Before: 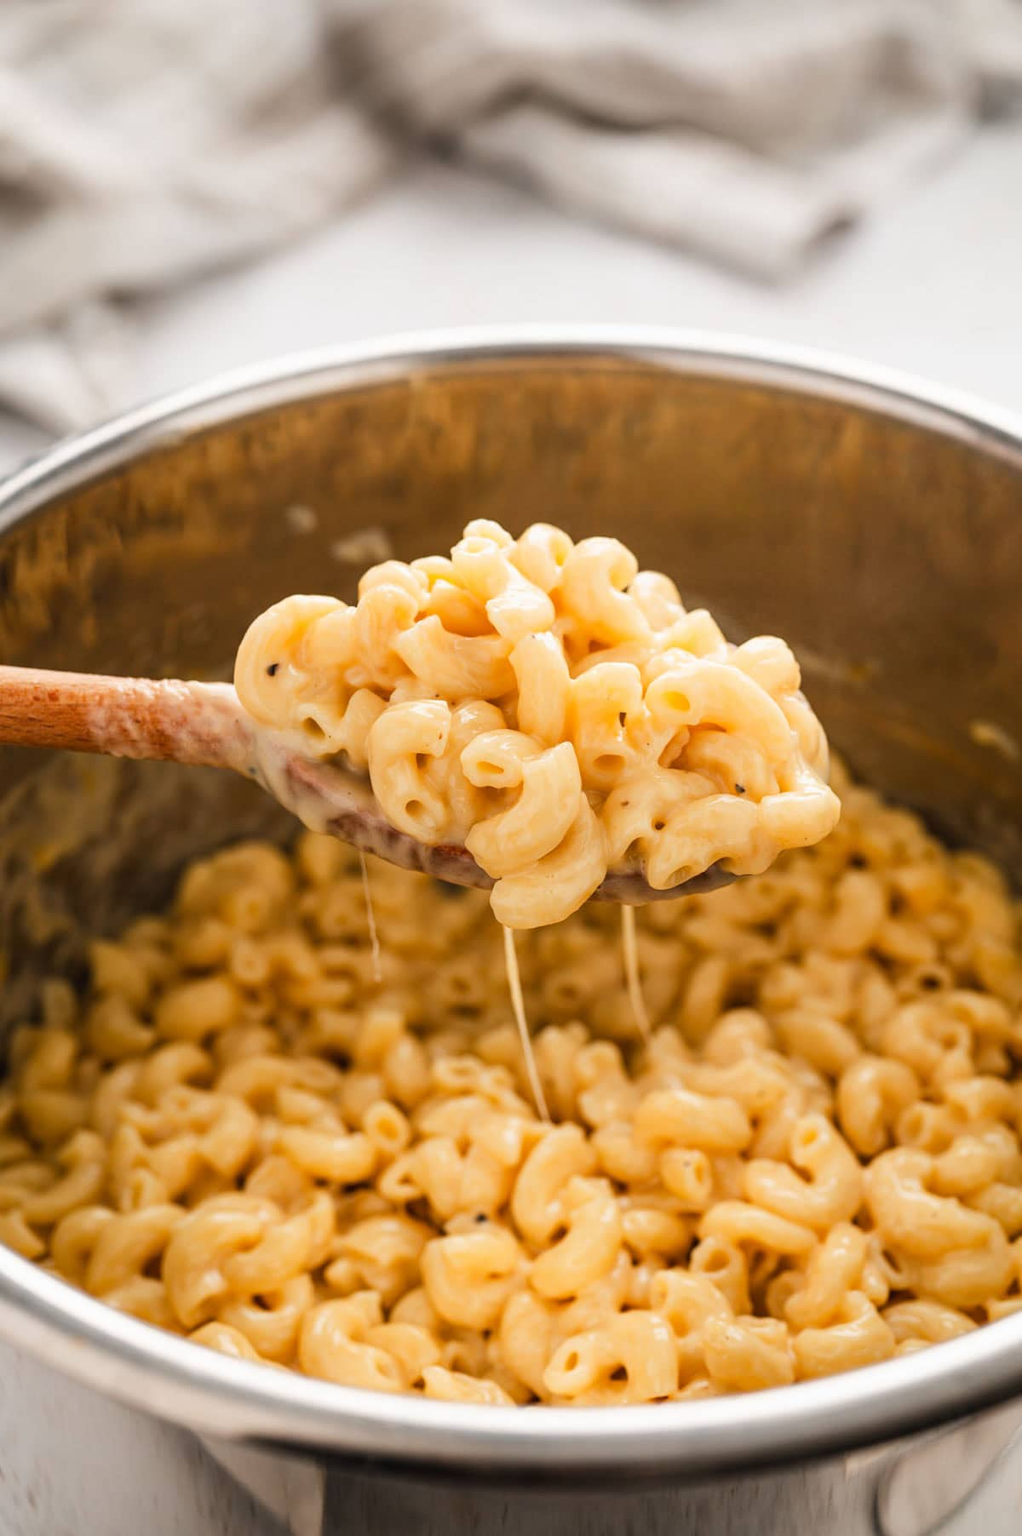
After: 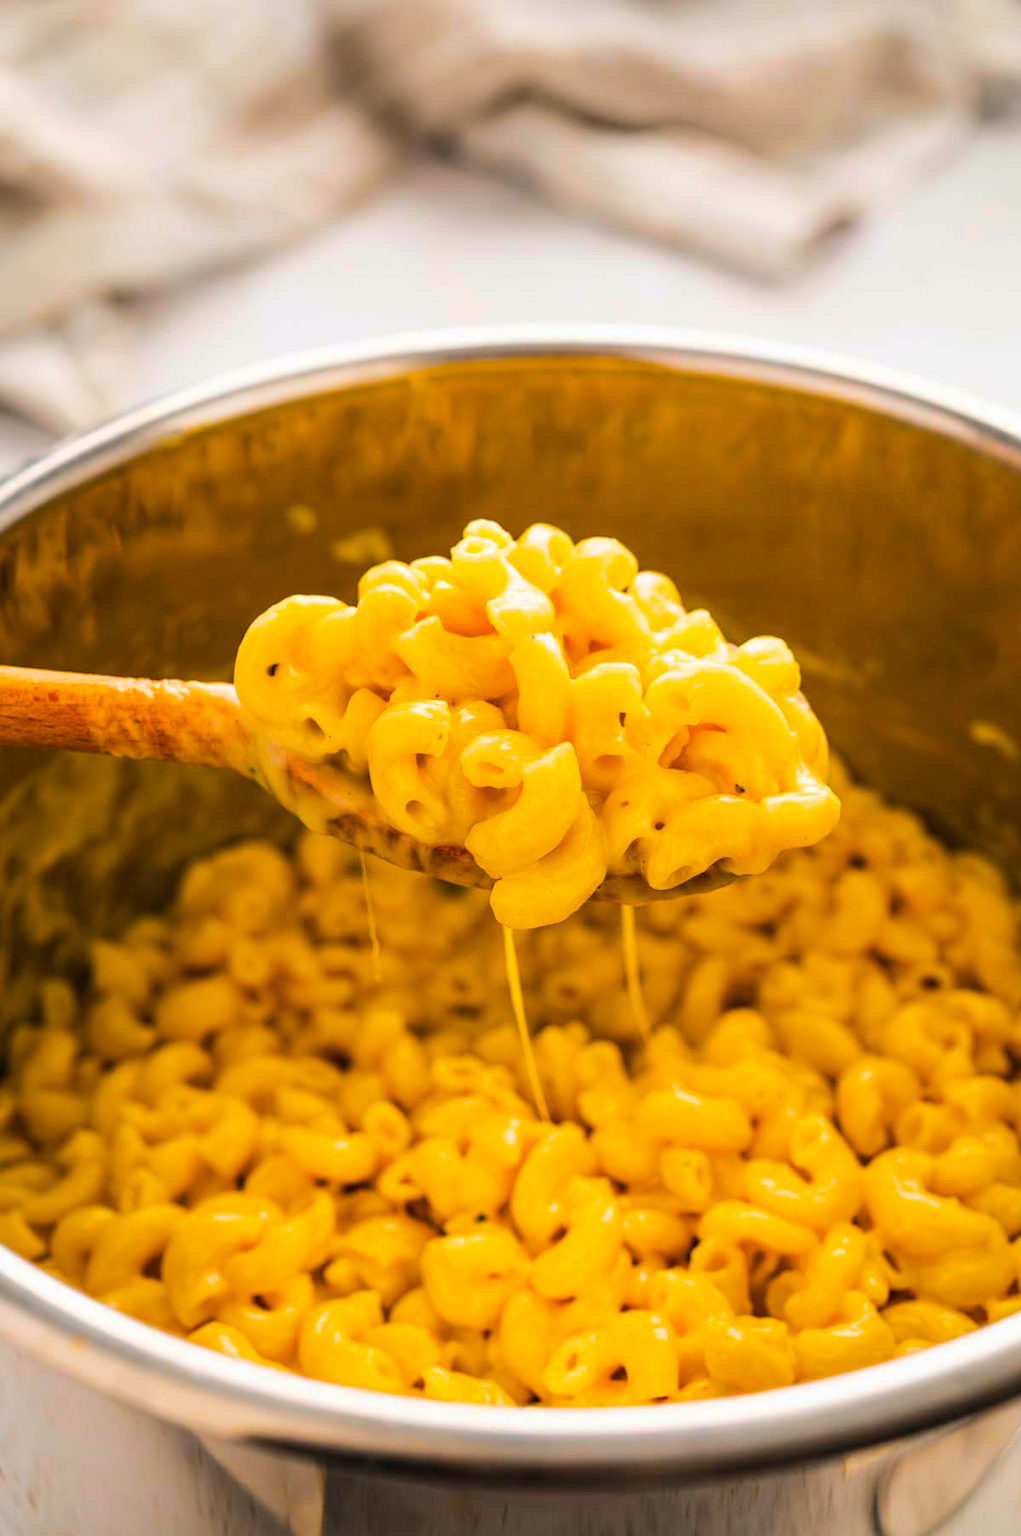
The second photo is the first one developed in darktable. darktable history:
color balance rgb: linear chroma grading › shadows -39.7%, linear chroma grading › highlights 40.349%, linear chroma grading › global chroma 44.747%, linear chroma grading › mid-tones -29.946%, perceptual saturation grading › global saturation 31.014%, perceptual brilliance grading › mid-tones 9.12%, perceptual brilliance grading › shadows 15.206%, global vibrance 20%
